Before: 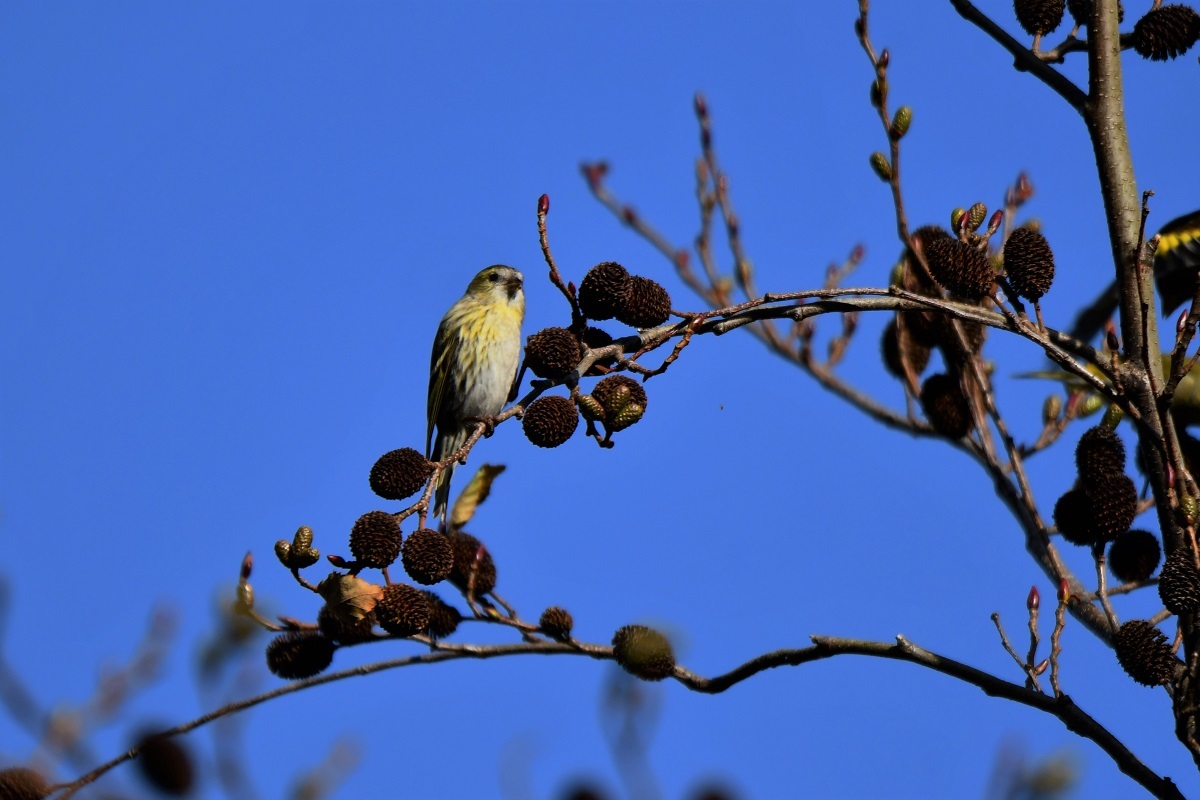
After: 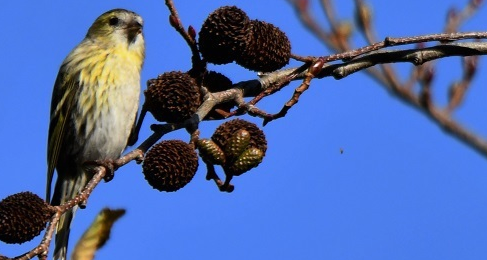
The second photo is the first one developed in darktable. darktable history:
crop: left 31.736%, top 32.089%, right 27.664%, bottom 35.364%
shadows and highlights: shadows 19.76, highlights -85.2, shadows color adjustment 99.14%, highlights color adjustment 0.559%, soften with gaussian
exposure: black level correction 0, exposure 0.2 EV, compensate highlight preservation false
